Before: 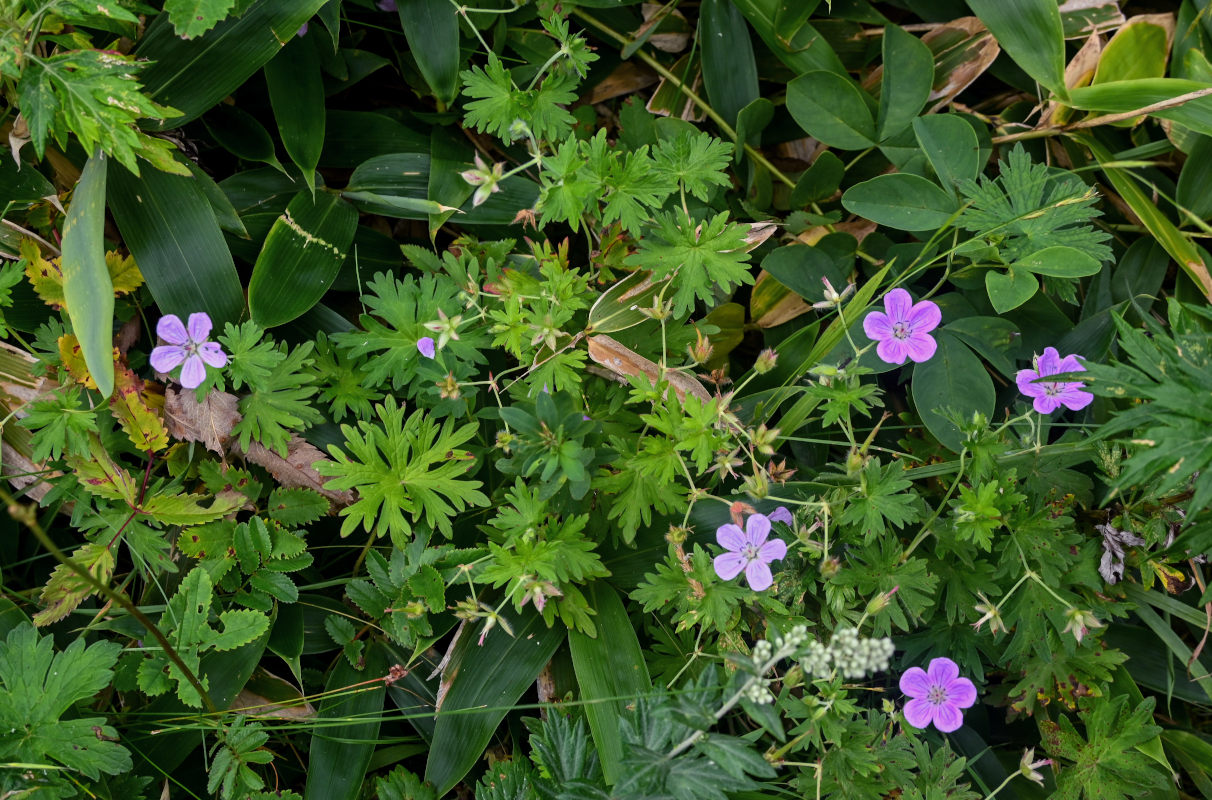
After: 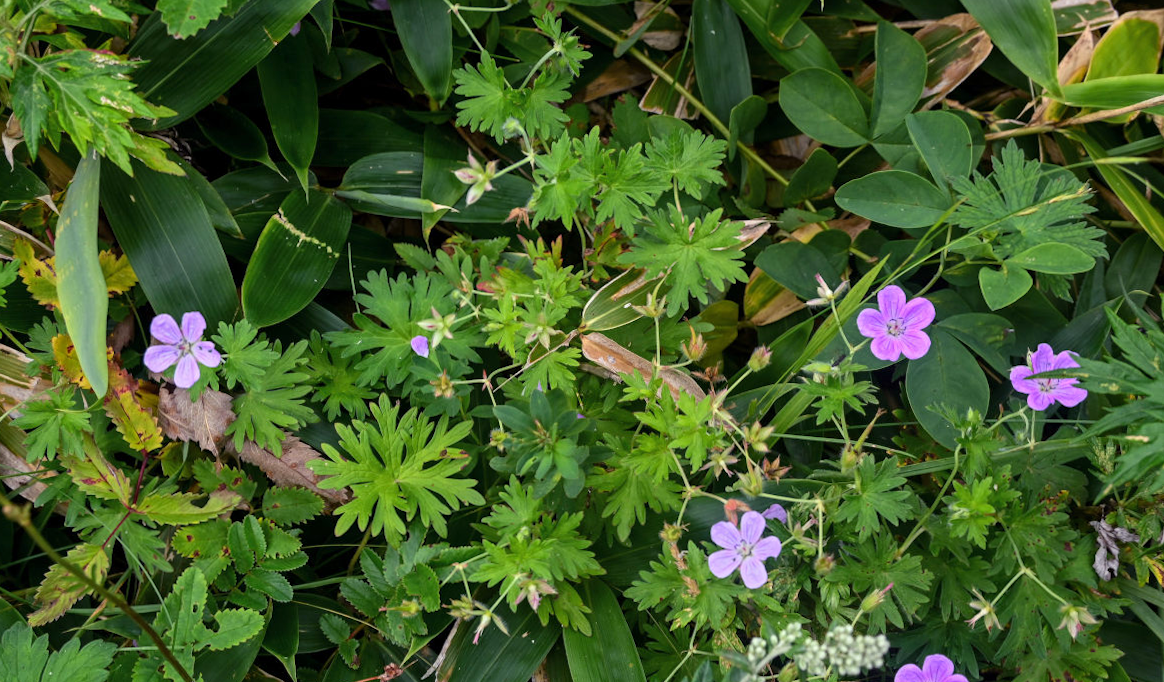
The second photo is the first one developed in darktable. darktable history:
exposure: exposure 0.191 EV, compensate highlight preservation false
crop and rotate: angle 0.2°, left 0.275%, right 3.127%, bottom 14.18%
